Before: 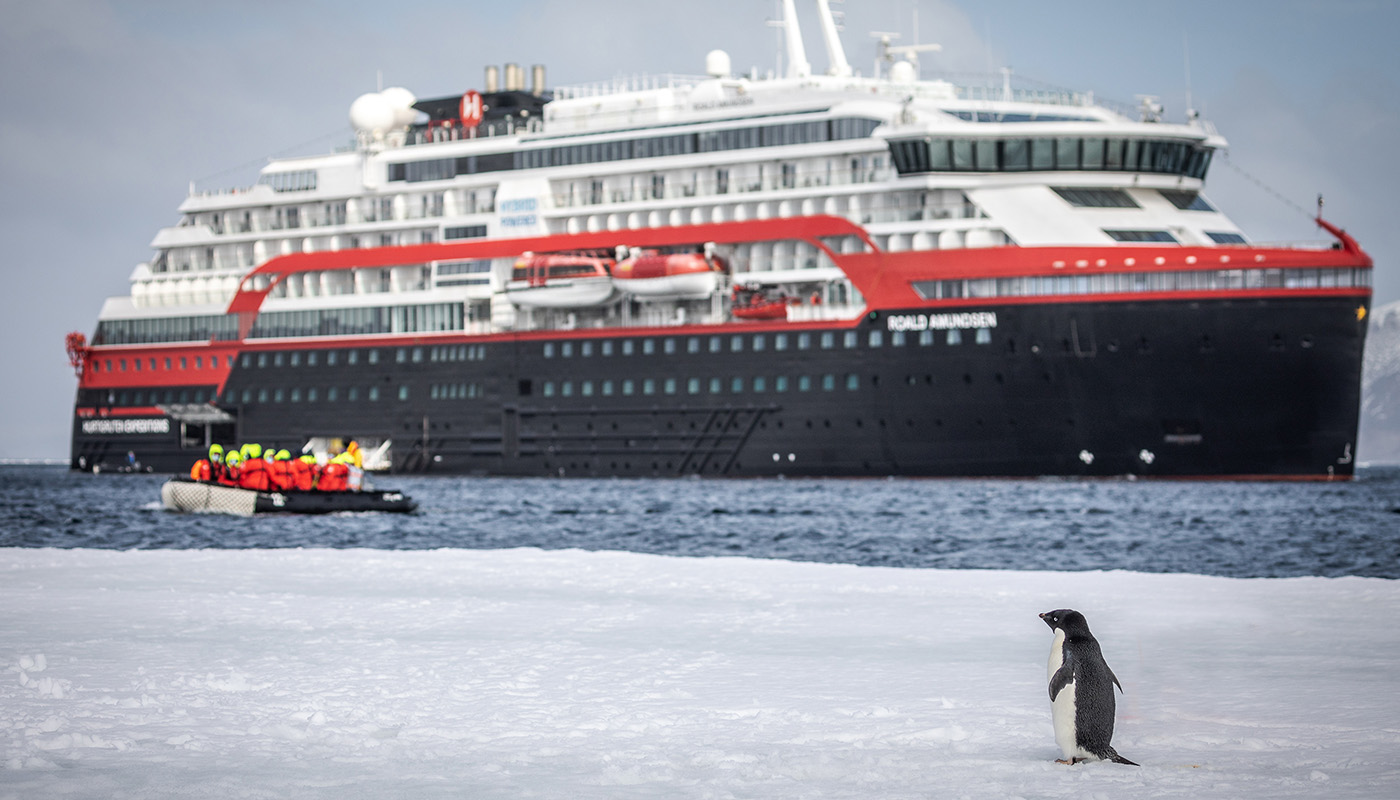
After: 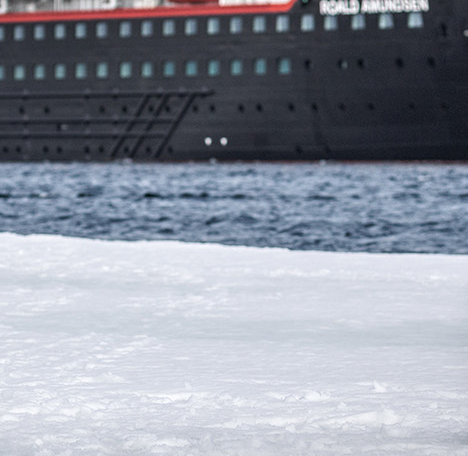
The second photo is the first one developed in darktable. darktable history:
local contrast: on, module defaults
crop: left 40.606%, top 39.57%, right 25.842%, bottom 3.111%
exposure: compensate exposure bias true, compensate highlight preservation false
